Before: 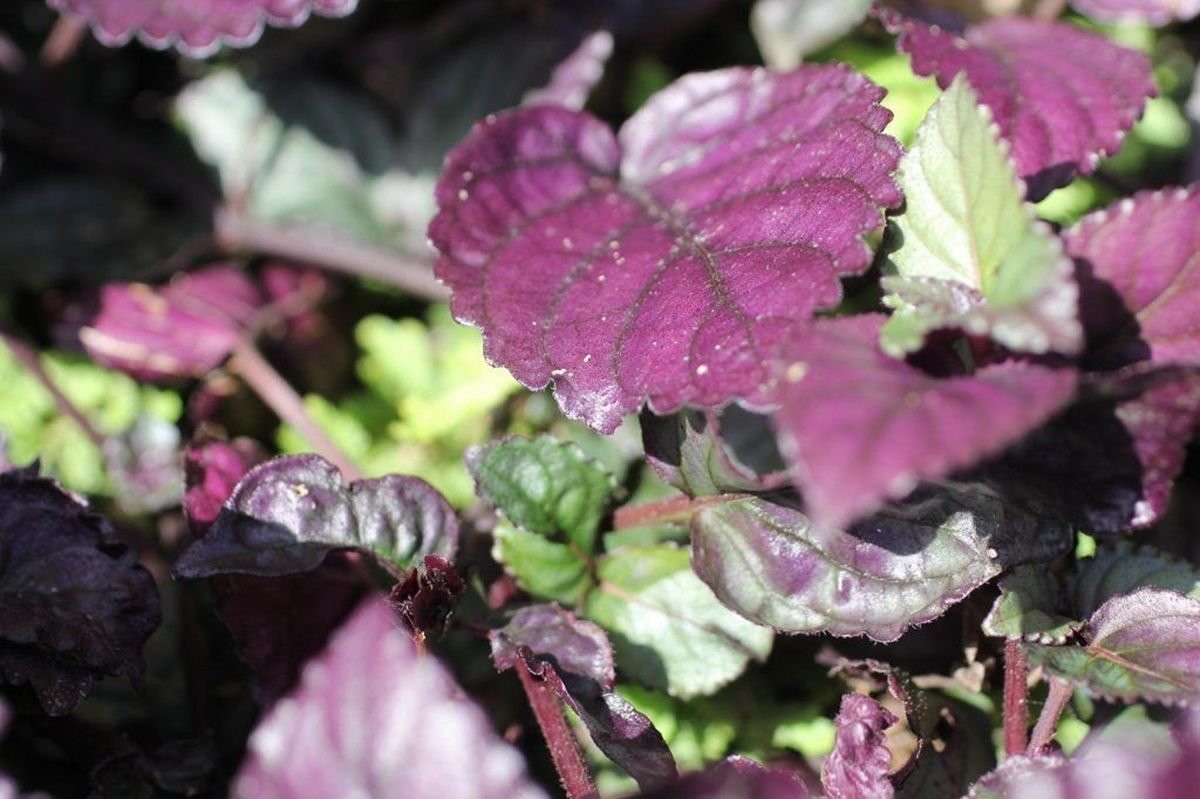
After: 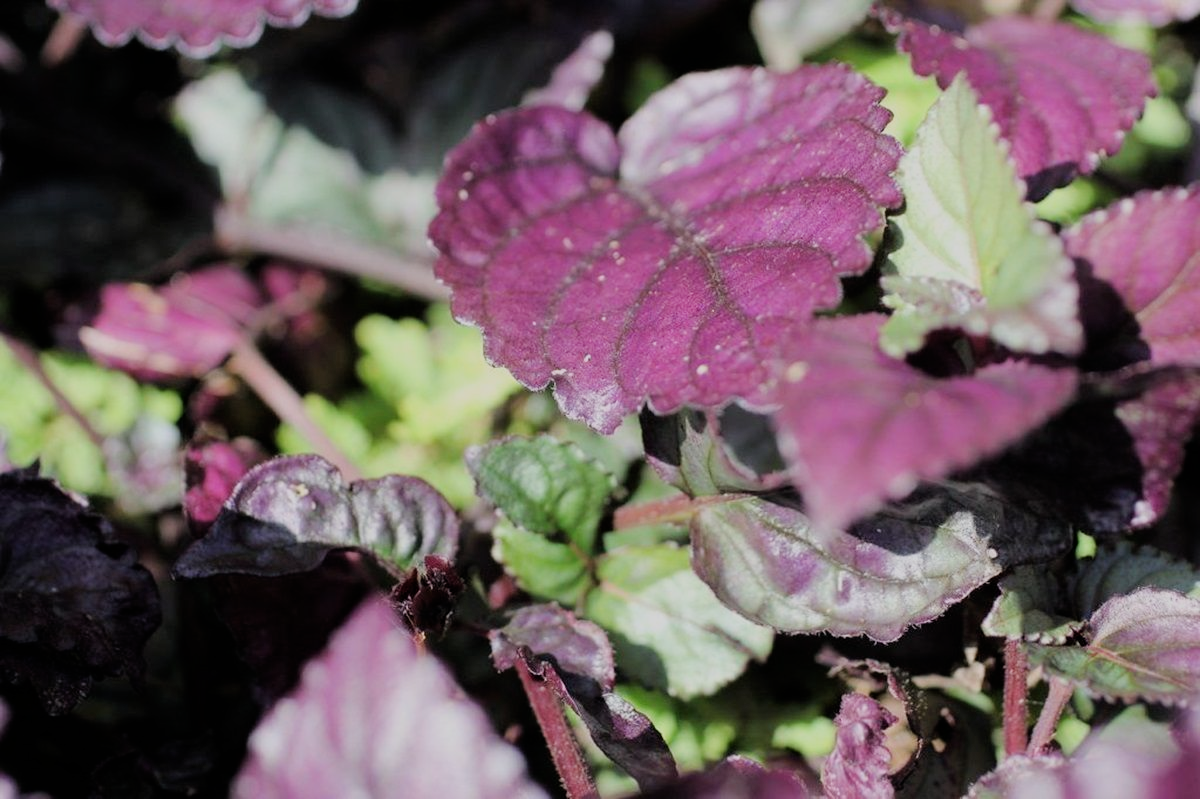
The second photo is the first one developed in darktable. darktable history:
color balance: on, module defaults
filmic rgb: black relative exposure -7.65 EV, white relative exposure 4.56 EV, hardness 3.61
